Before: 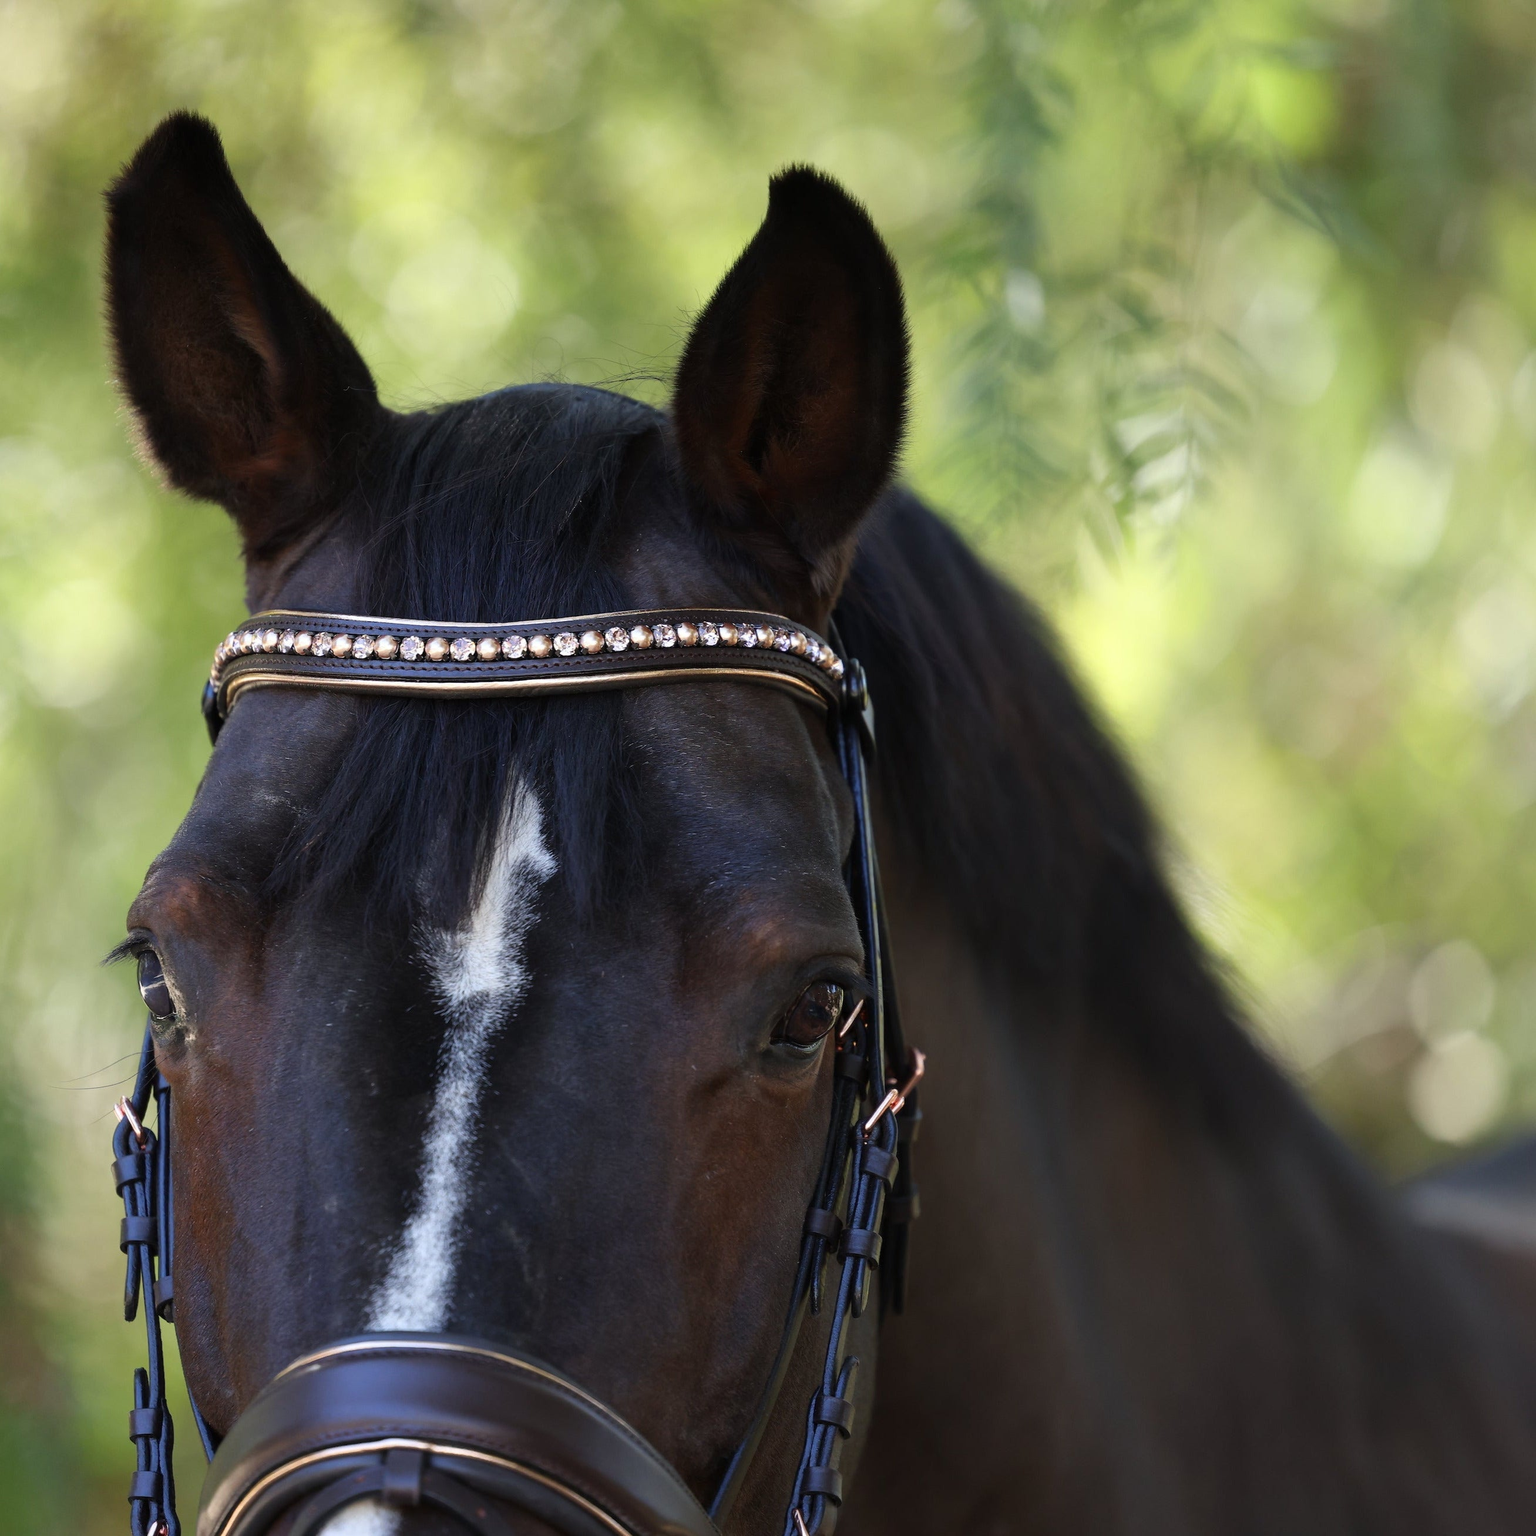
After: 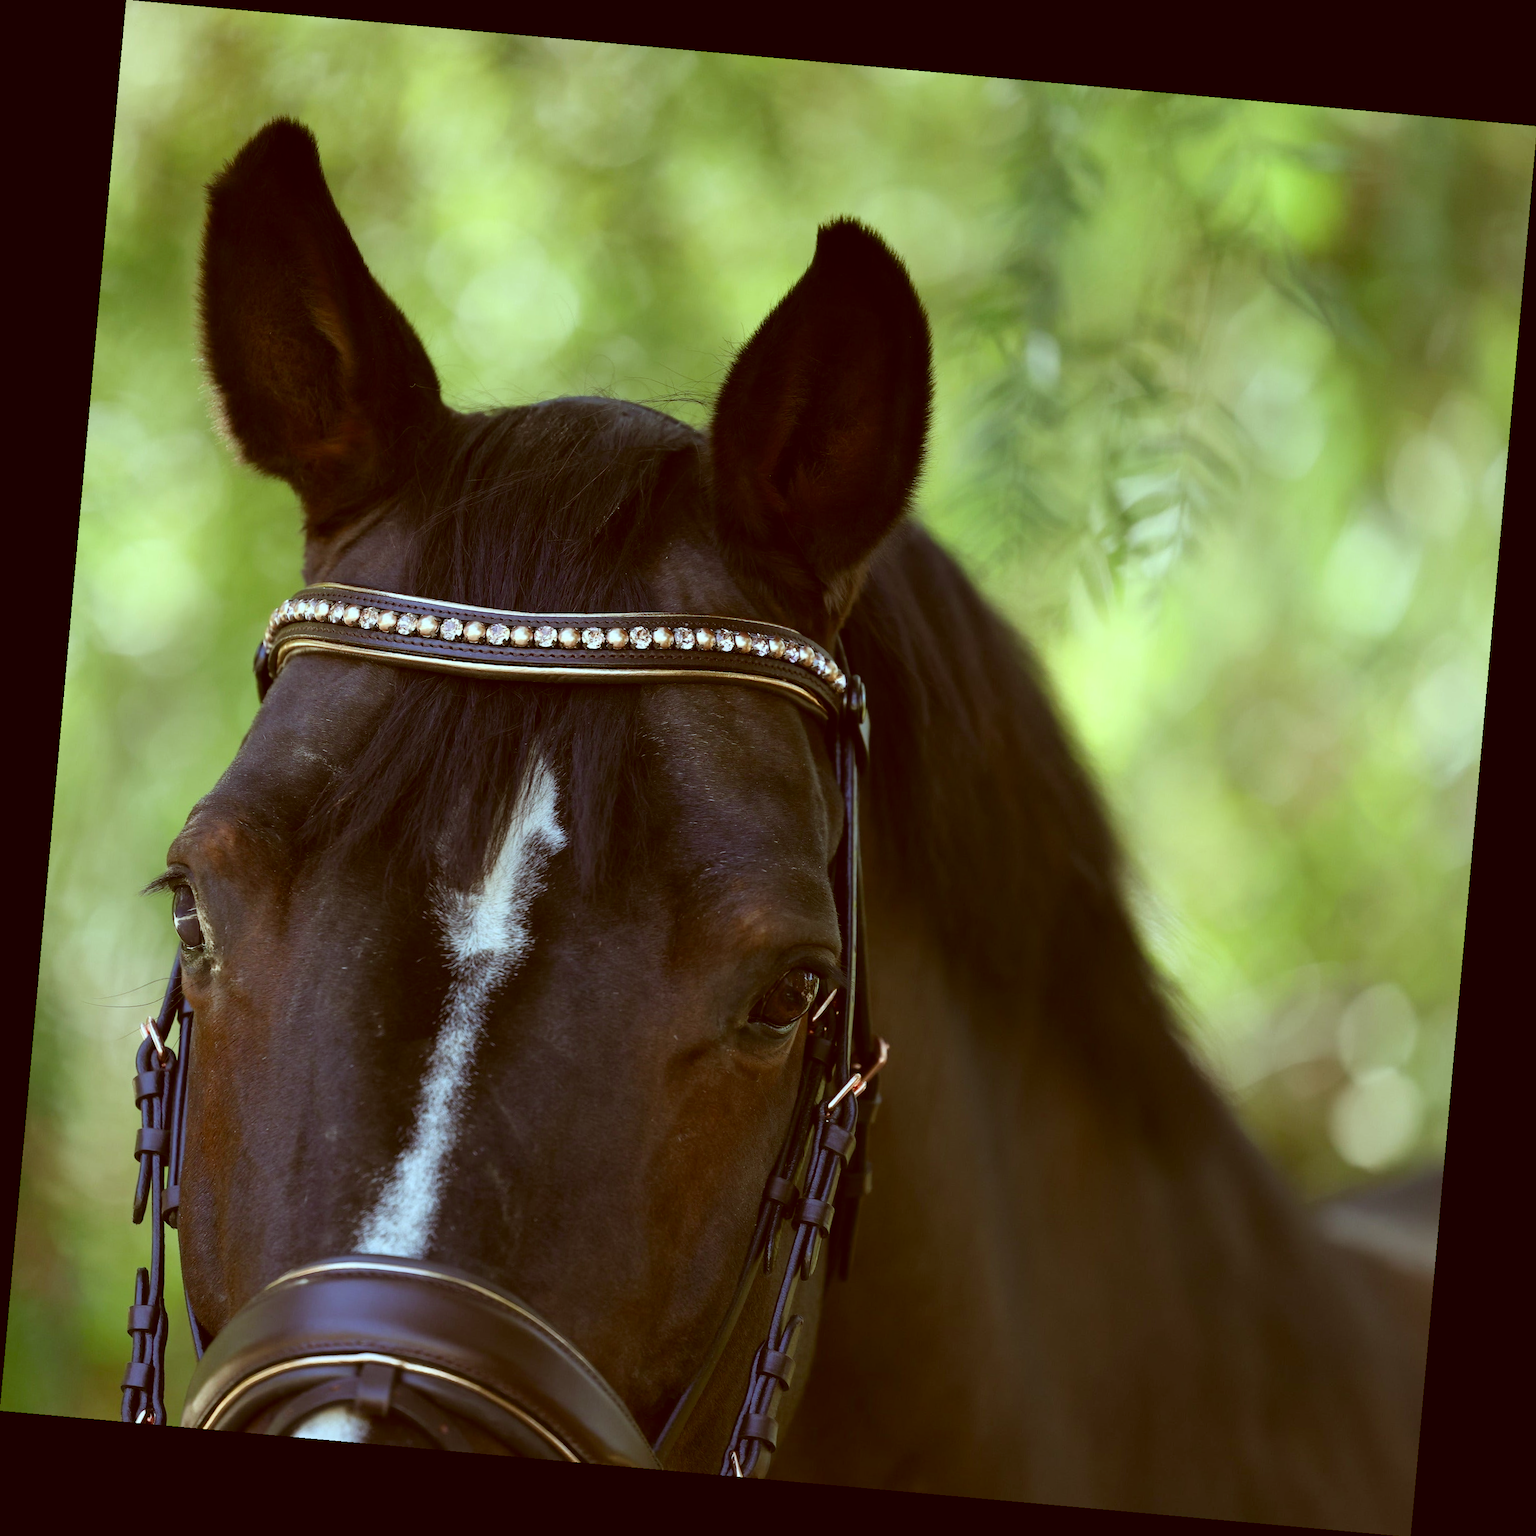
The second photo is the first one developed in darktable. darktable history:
rotate and perspective: rotation 5.12°, automatic cropping off
color calibration: illuminant F (fluorescent), F source F9 (Cool White Deluxe 4150 K) – high CRI, x 0.374, y 0.373, temperature 4158.34 K
color correction: highlights a* -5.94, highlights b* 9.48, shadows a* 10.12, shadows b* 23.94
